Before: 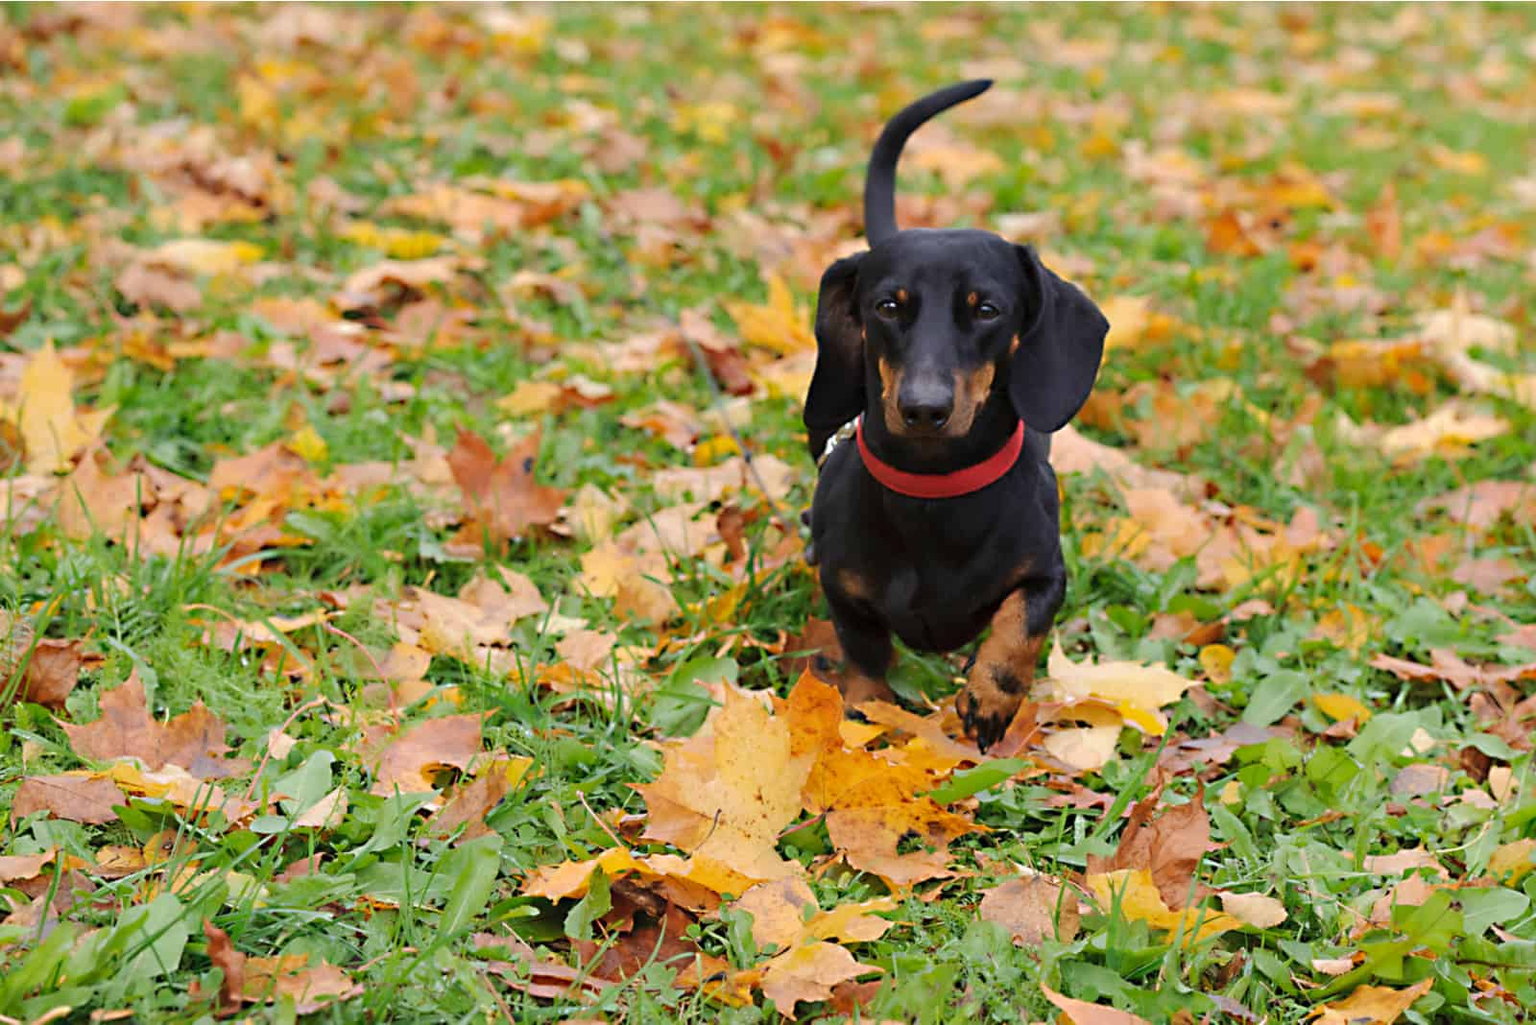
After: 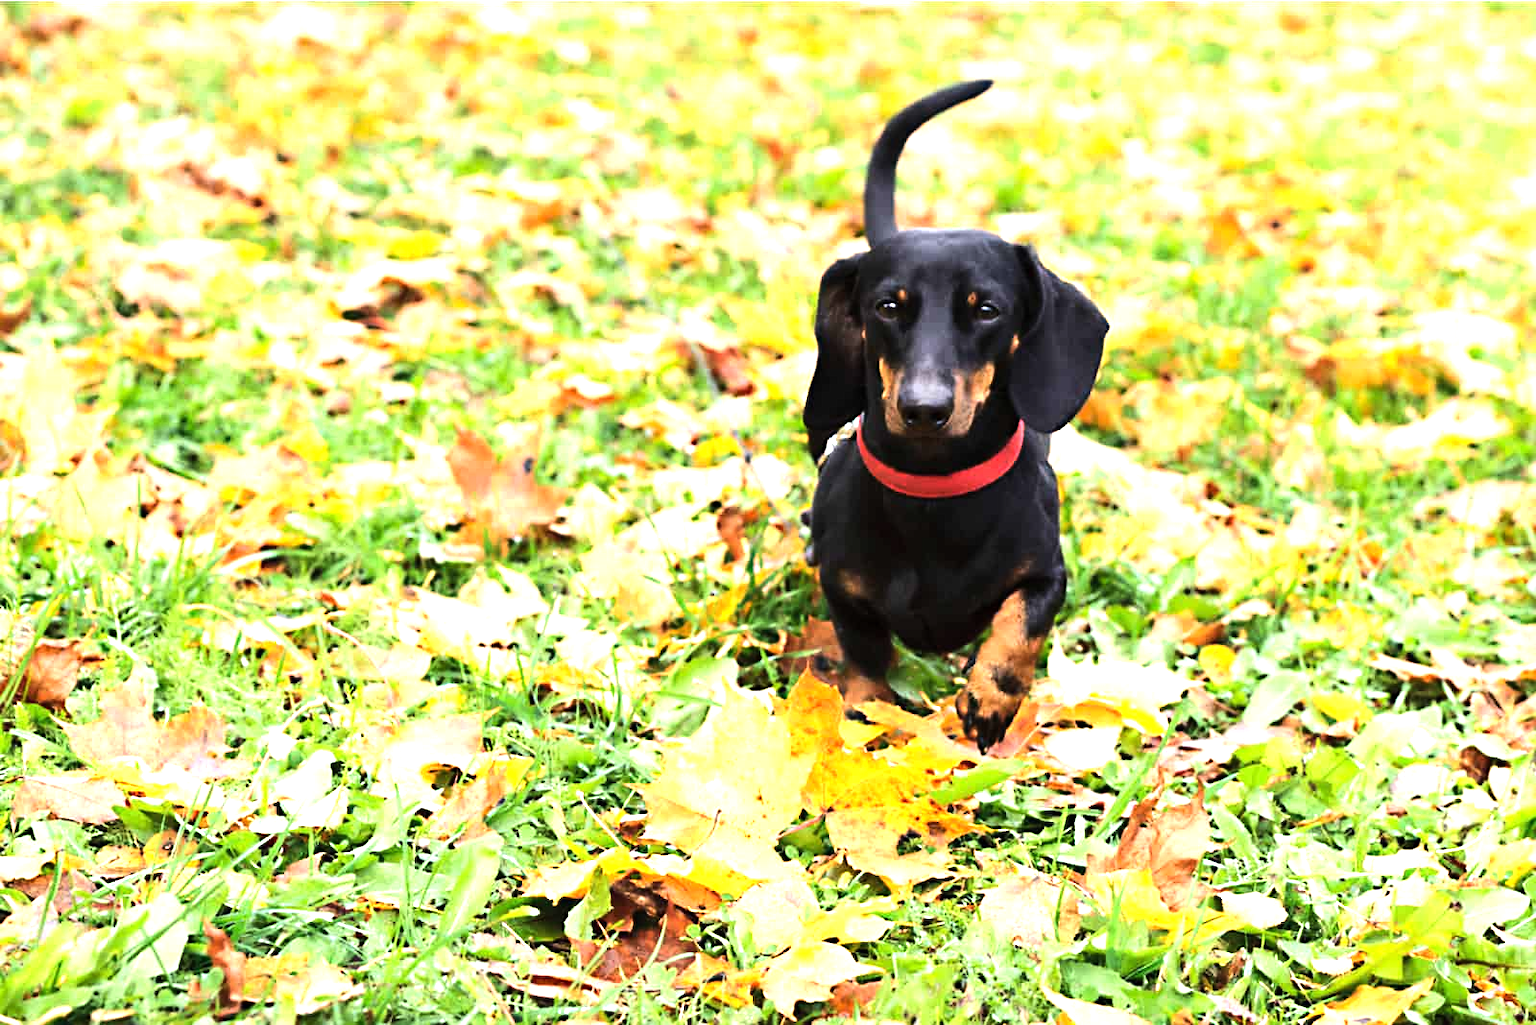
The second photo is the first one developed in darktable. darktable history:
exposure: black level correction 0, exposure 0.691 EV, compensate exposure bias true, compensate highlight preservation false
tone equalizer: -8 EV -1.07 EV, -7 EV -1.02 EV, -6 EV -0.87 EV, -5 EV -0.598 EV, -3 EV 0.604 EV, -2 EV 0.883 EV, -1 EV 1.01 EV, +0 EV 1.07 EV, edges refinement/feathering 500, mask exposure compensation -1.57 EV, preserve details no
